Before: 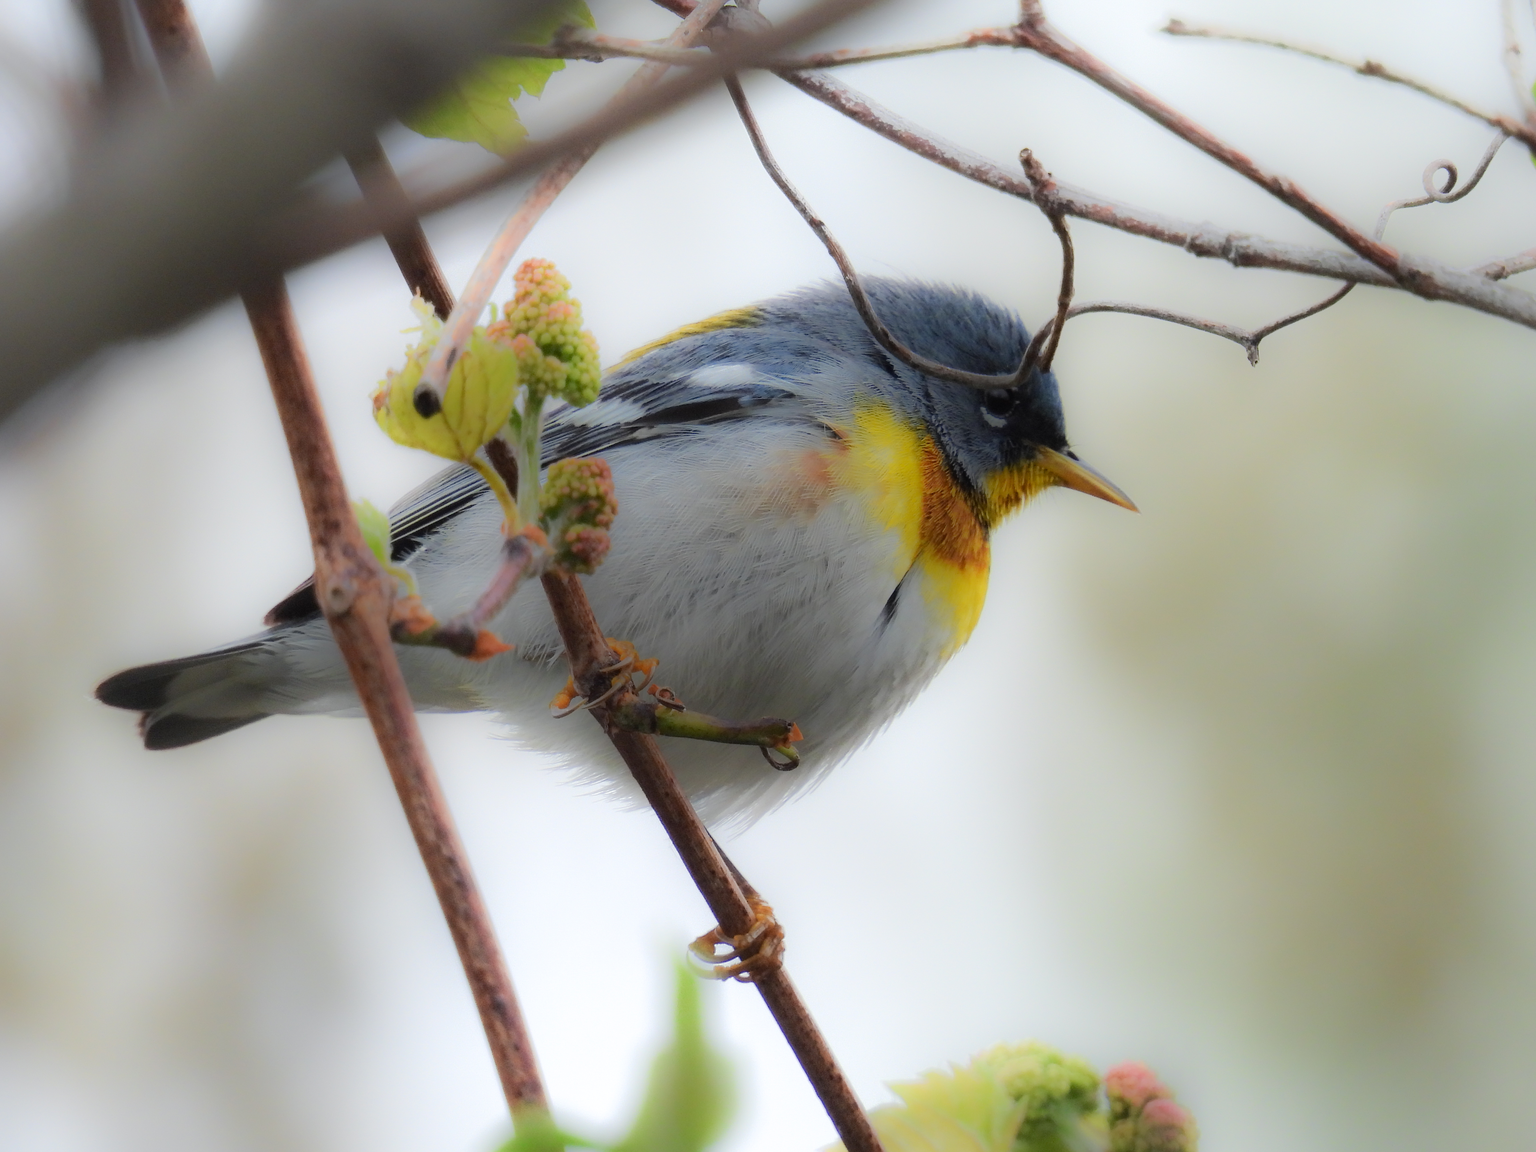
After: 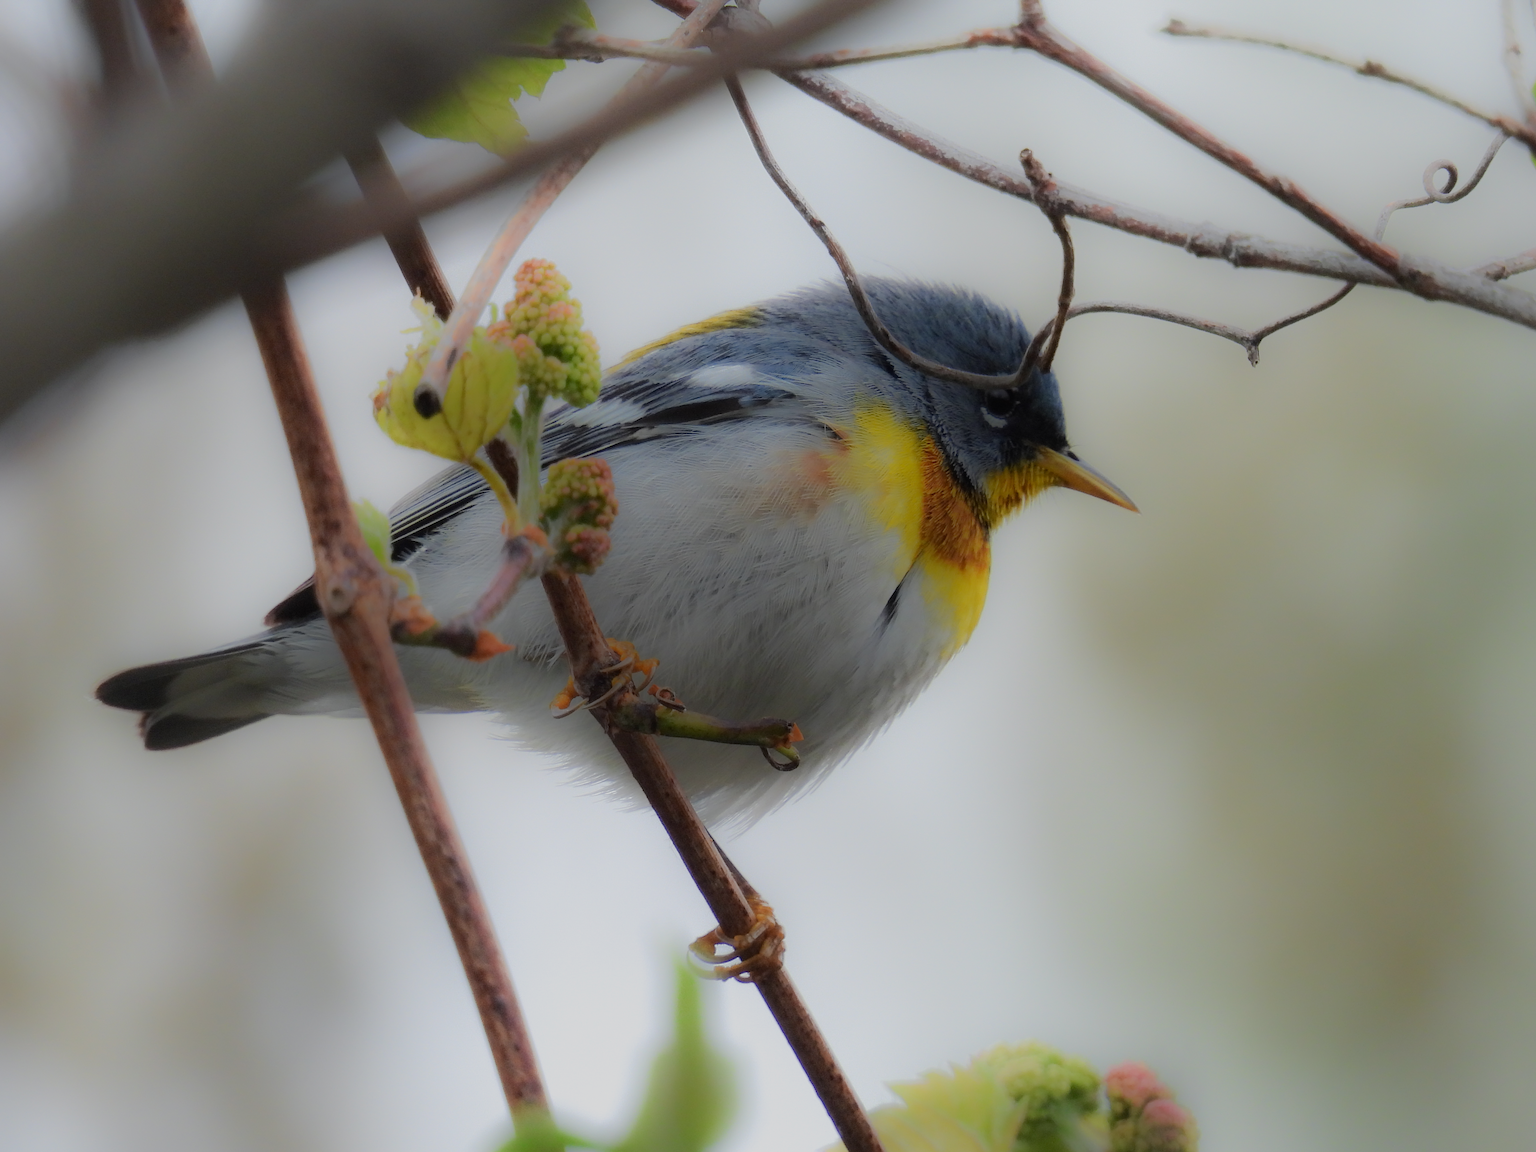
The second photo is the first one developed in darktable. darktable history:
exposure: exposure -0.544 EV, compensate highlight preservation false
